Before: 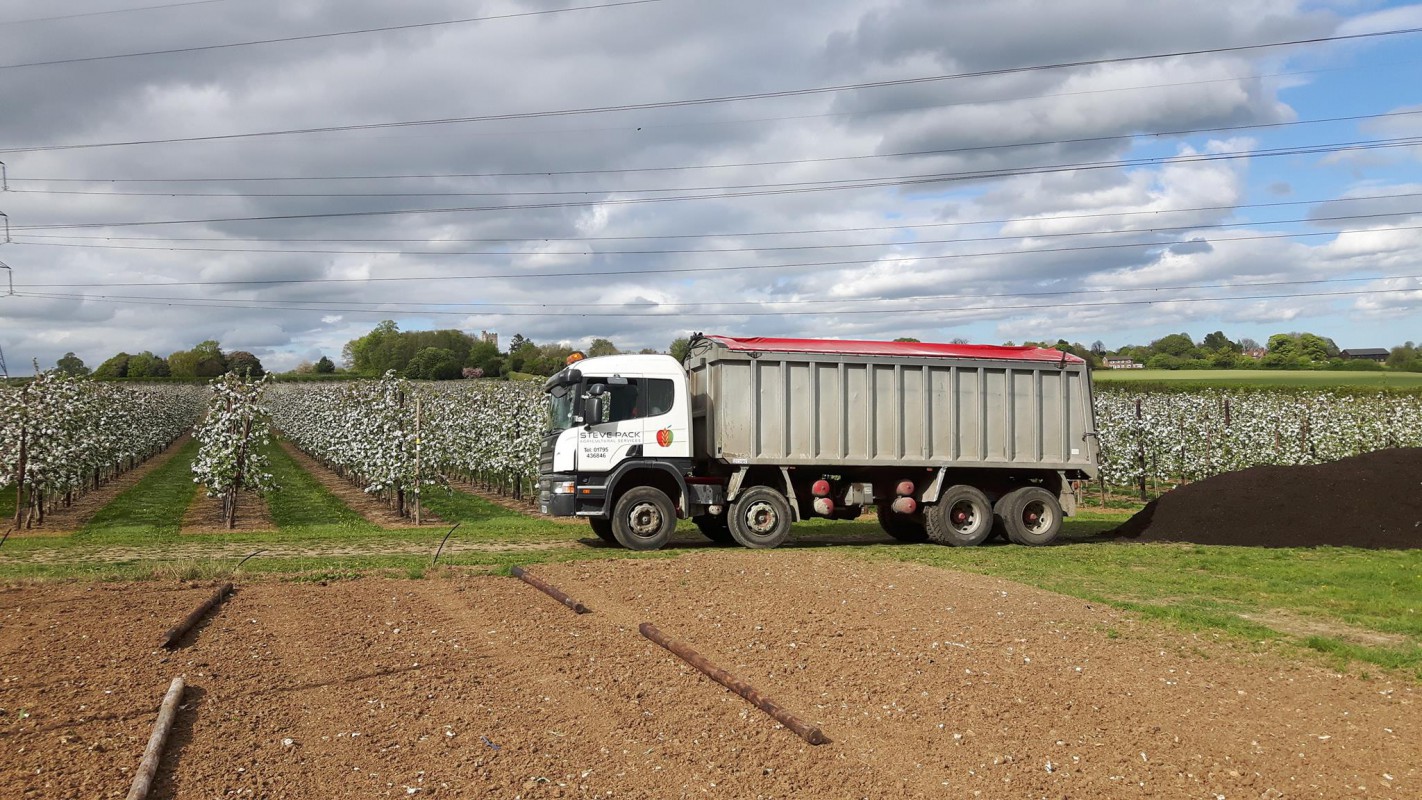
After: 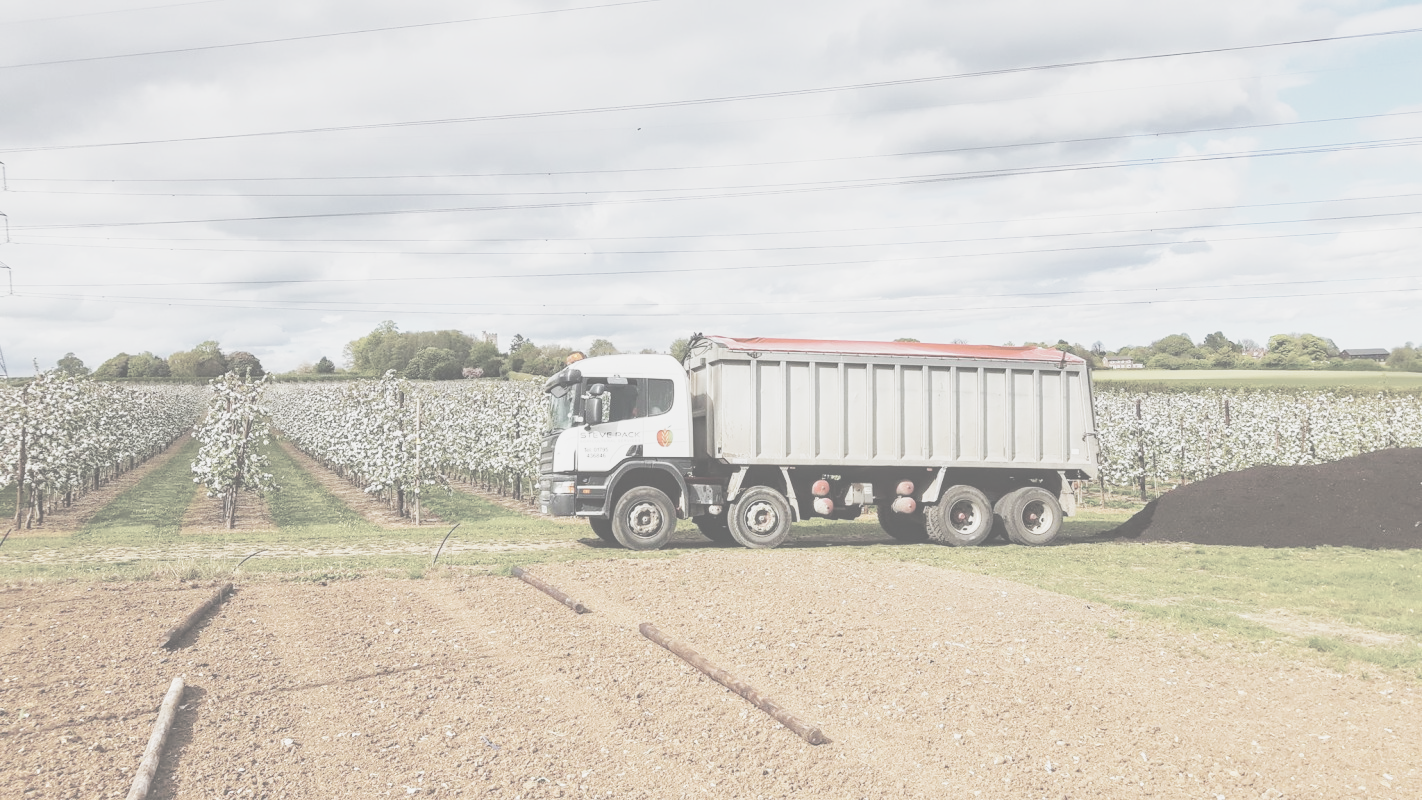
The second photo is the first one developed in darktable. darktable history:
base curve: curves: ch0 [(0, 0) (0.028, 0.03) (0.121, 0.232) (0.46, 0.748) (0.859, 0.968) (1, 1)], preserve colors none
contrast brightness saturation: contrast -0.32, brightness 0.75, saturation -0.78
local contrast: on, module defaults
color balance rgb: linear chroma grading › global chroma 16.62%, perceptual saturation grading › highlights -8.63%, perceptual saturation grading › mid-tones 18.66%, perceptual saturation grading › shadows 28.49%, perceptual brilliance grading › highlights 14.22%, perceptual brilliance grading › shadows -18.96%, global vibrance 27.71%
